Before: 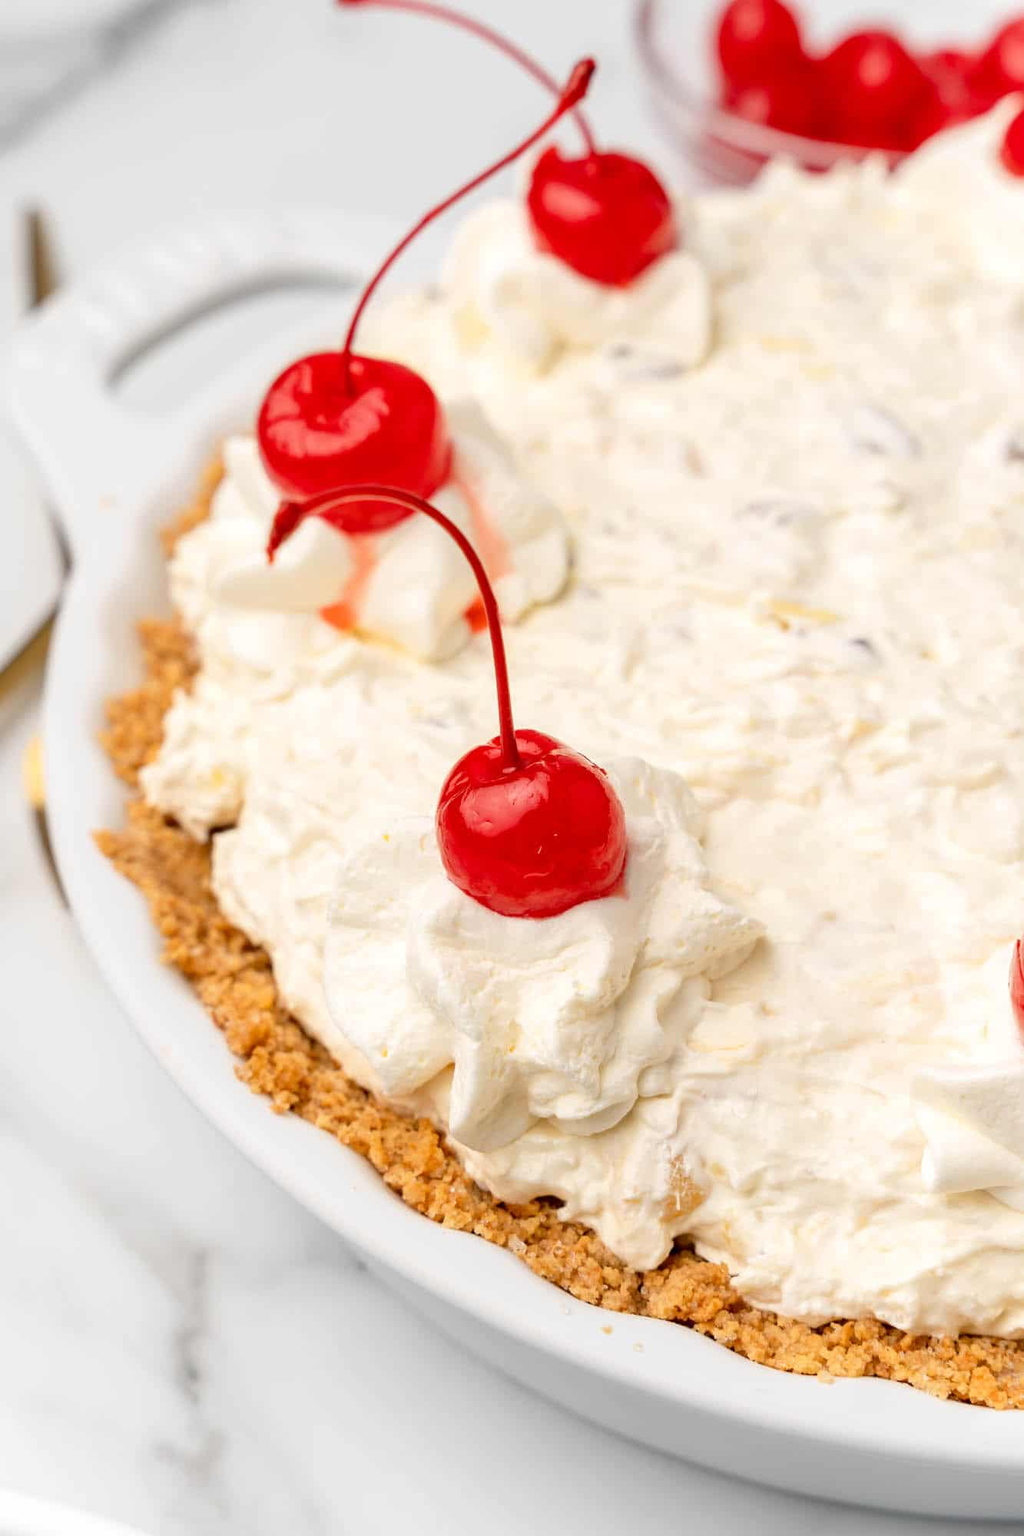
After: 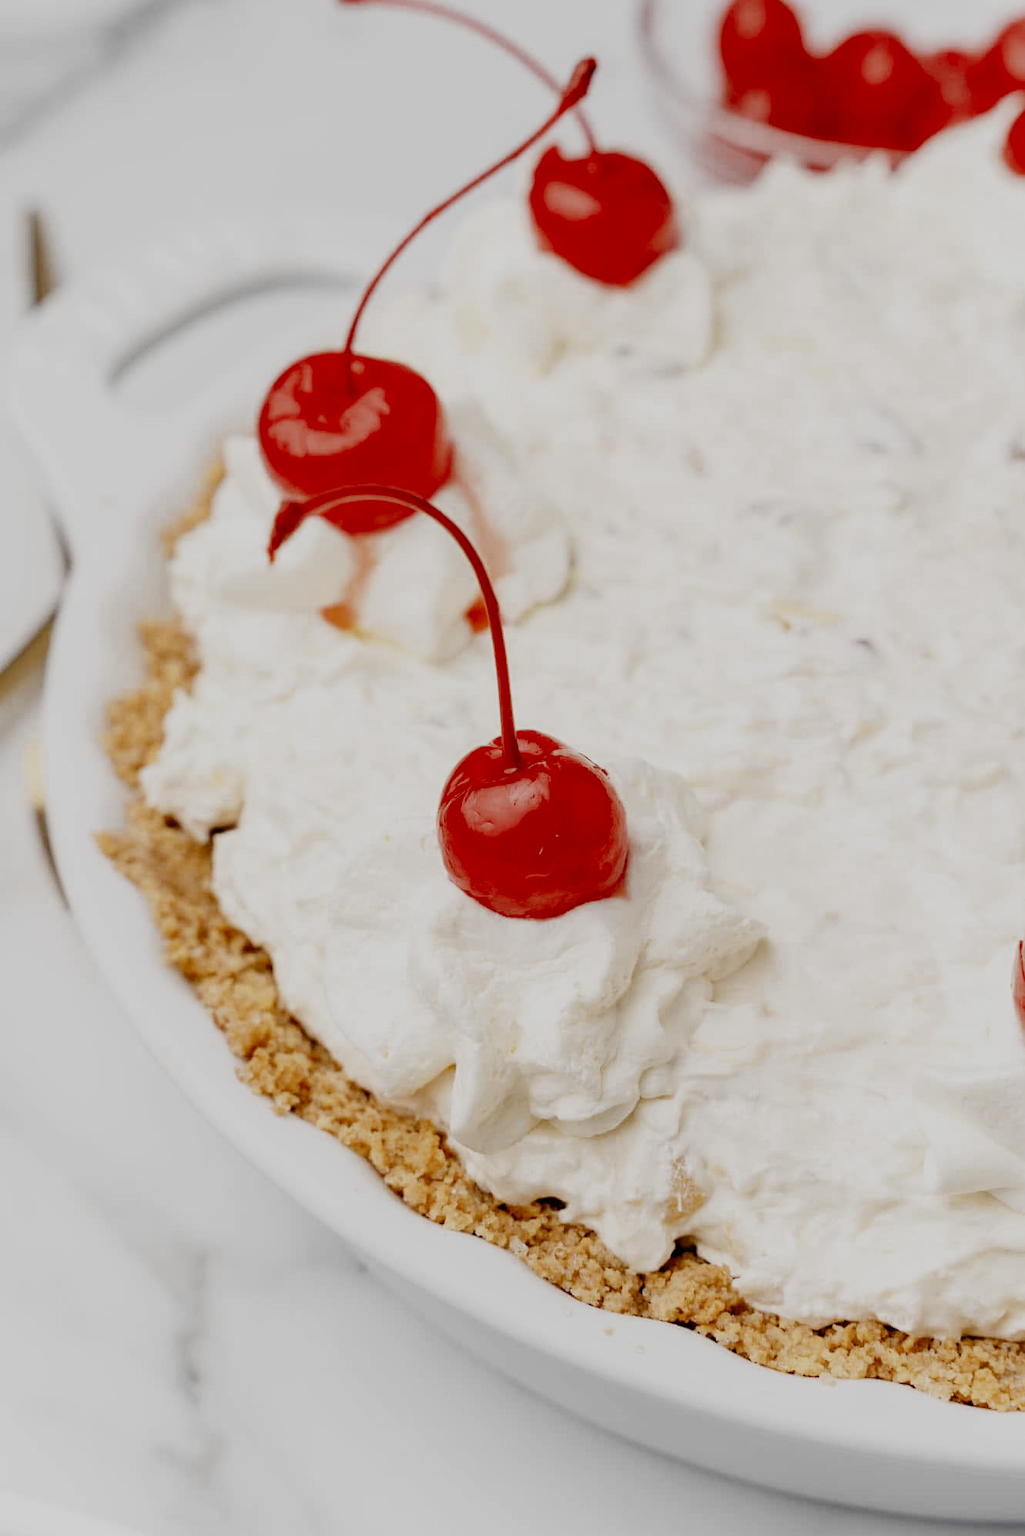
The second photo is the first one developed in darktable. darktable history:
color zones: curves: ch0 [(0, 0.5) (0.125, 0.4) (0.25, 0.5) (0.375, 0.4) (0.5, 0.4) (0.625, 0.35) (0.75, 0.35) (0.875, 0.5)]; ch1 [(0, 0.35) (0.125, 0.45) (0.25, 0.35) (0.375, 0.35) (0.5, 0.35) (0.625, 0.35) (0.75, 0.45) (0.875, 0.35)]; ch2 [(0, 0.6) (0.125, 0.5) (0.25, 0.5) (0.375, 0.6) (0.5, 0.6) (0.625, 0.5) (0.75, 0.5) (0.875, 0.5)]
crop: top 0.119%, bottom 0.128%
filmic rgb: black relative exposure -7.39 EV, white relative exposure 5.05 EV, hardness 3.19, add noise in highlights 0, preserve chrominance no, color science v4 (2020)
